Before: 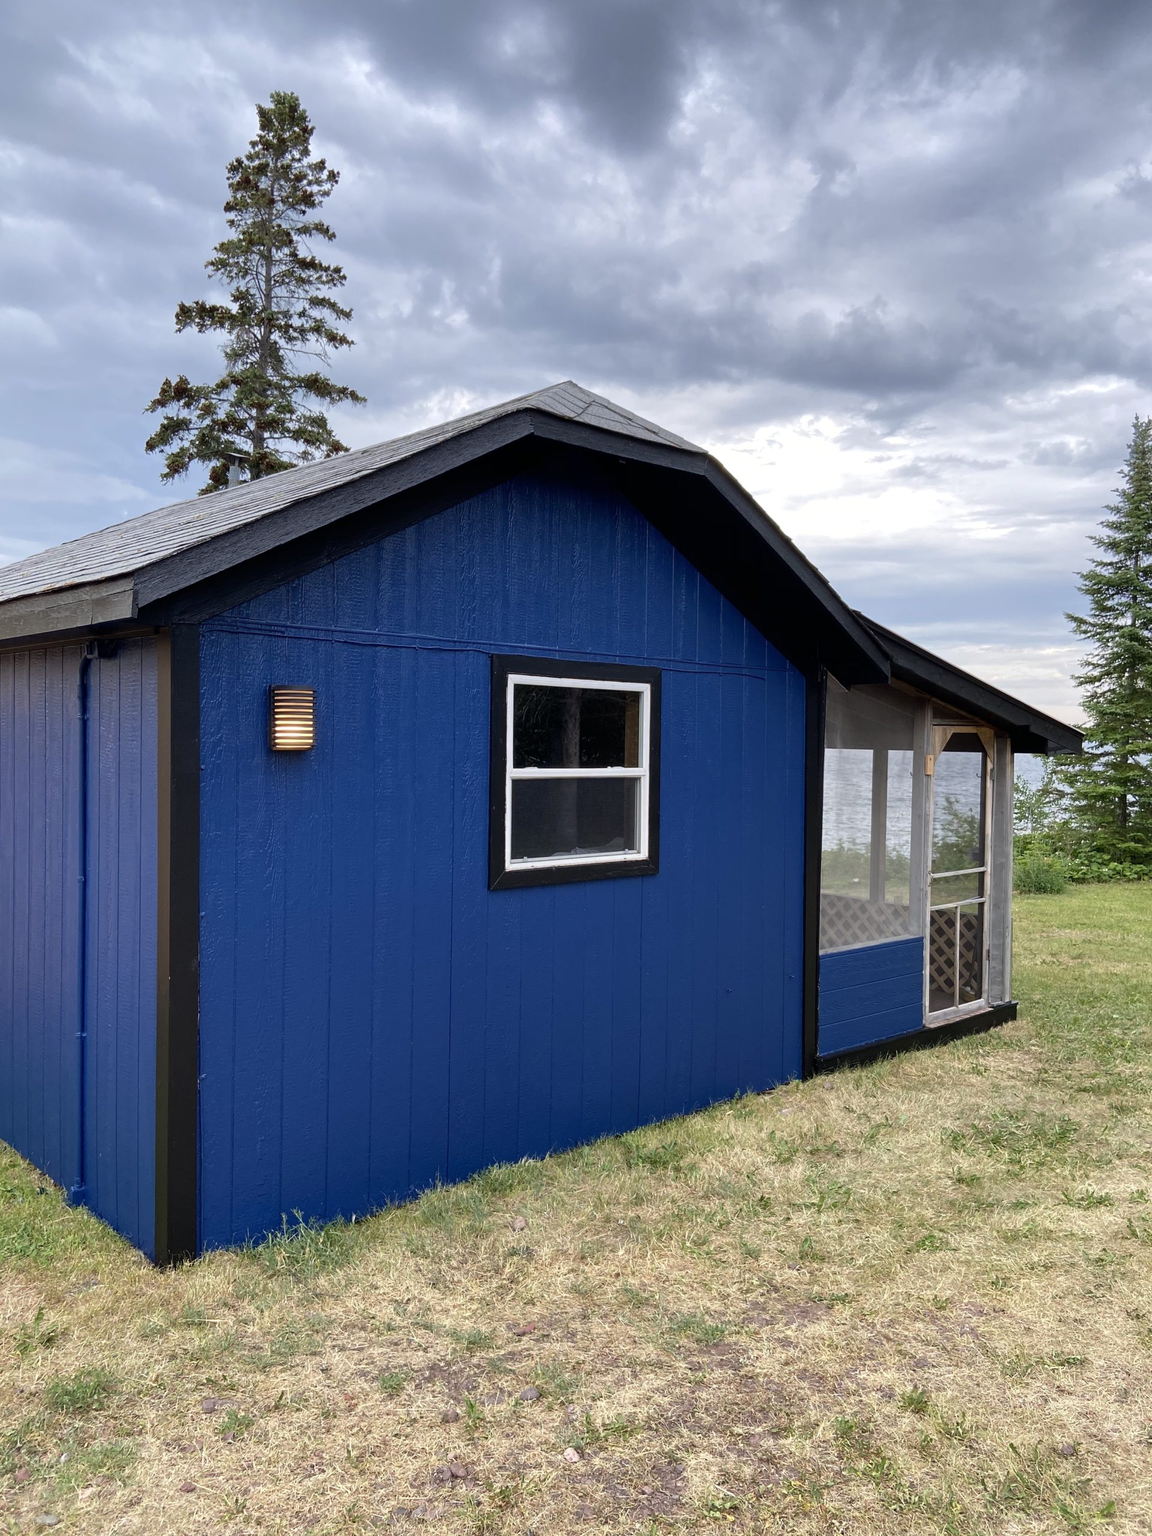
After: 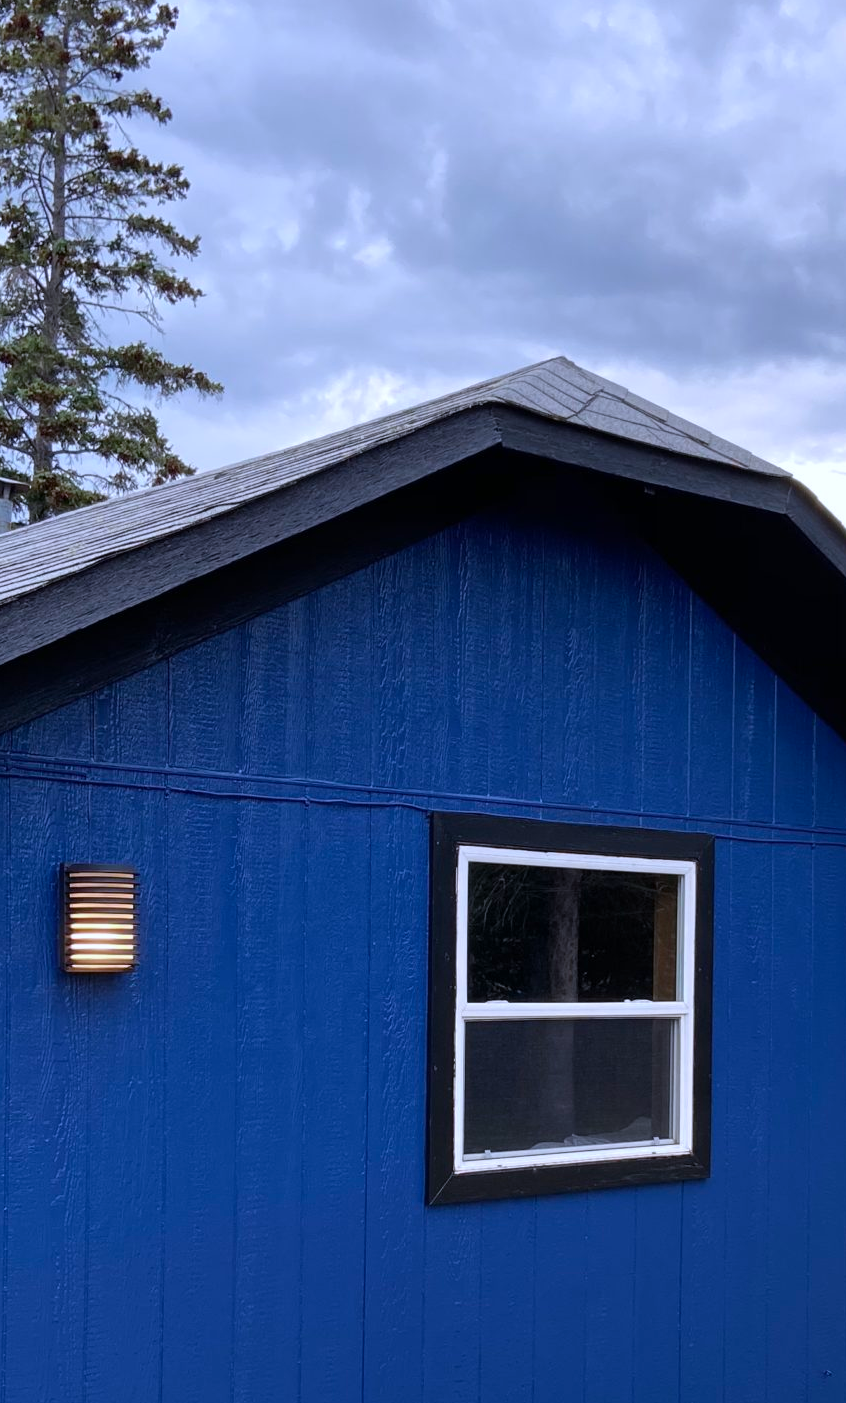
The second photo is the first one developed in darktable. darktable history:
white balance: red 0.967, blue 1.119, emerald 0.756
crop: left 20.248%, top 10.86%, right 35.675%, bottom 34.321%
